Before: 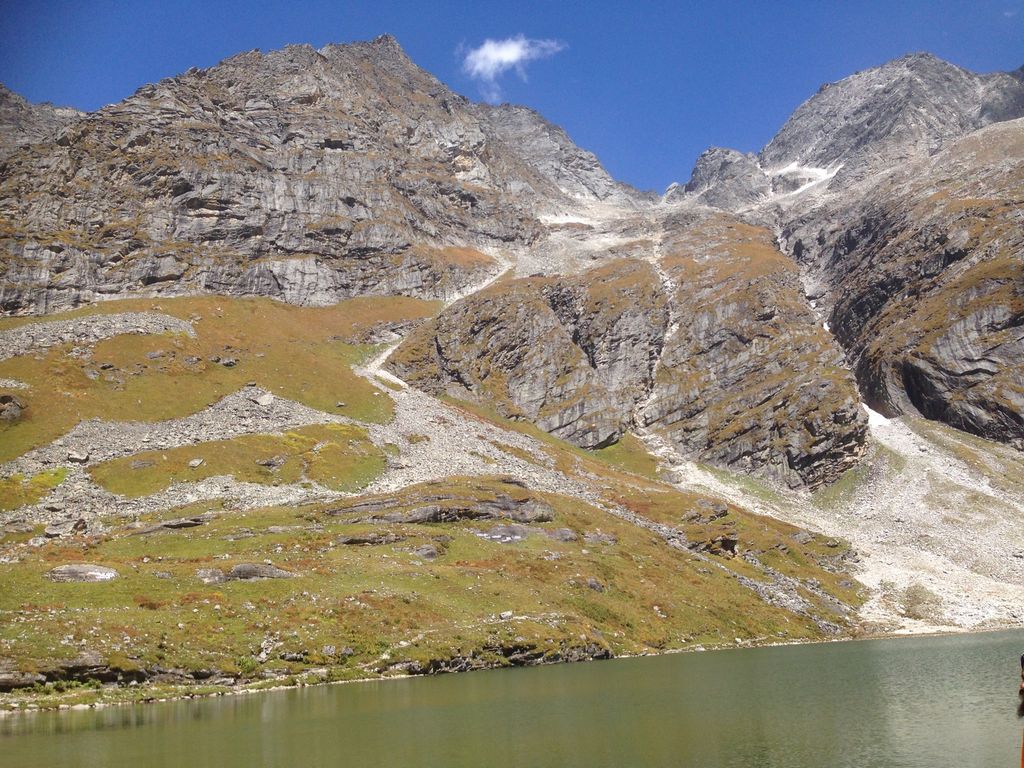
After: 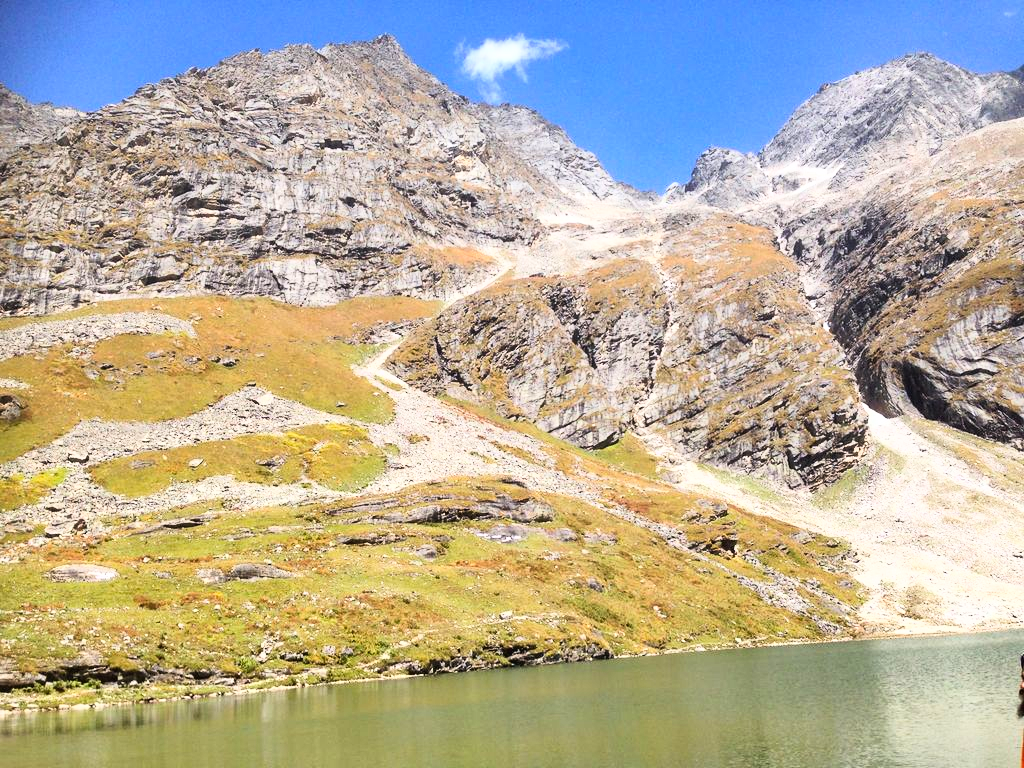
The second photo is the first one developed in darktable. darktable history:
shadows and highlights: shadows 52.88, soften with gaussian
base curve: curves: ch0 [(0, 0) (0.012, 0.01) (0.073, 0.168) (0.31, 0.711) (0.645, 0.957) (1, 1)]
